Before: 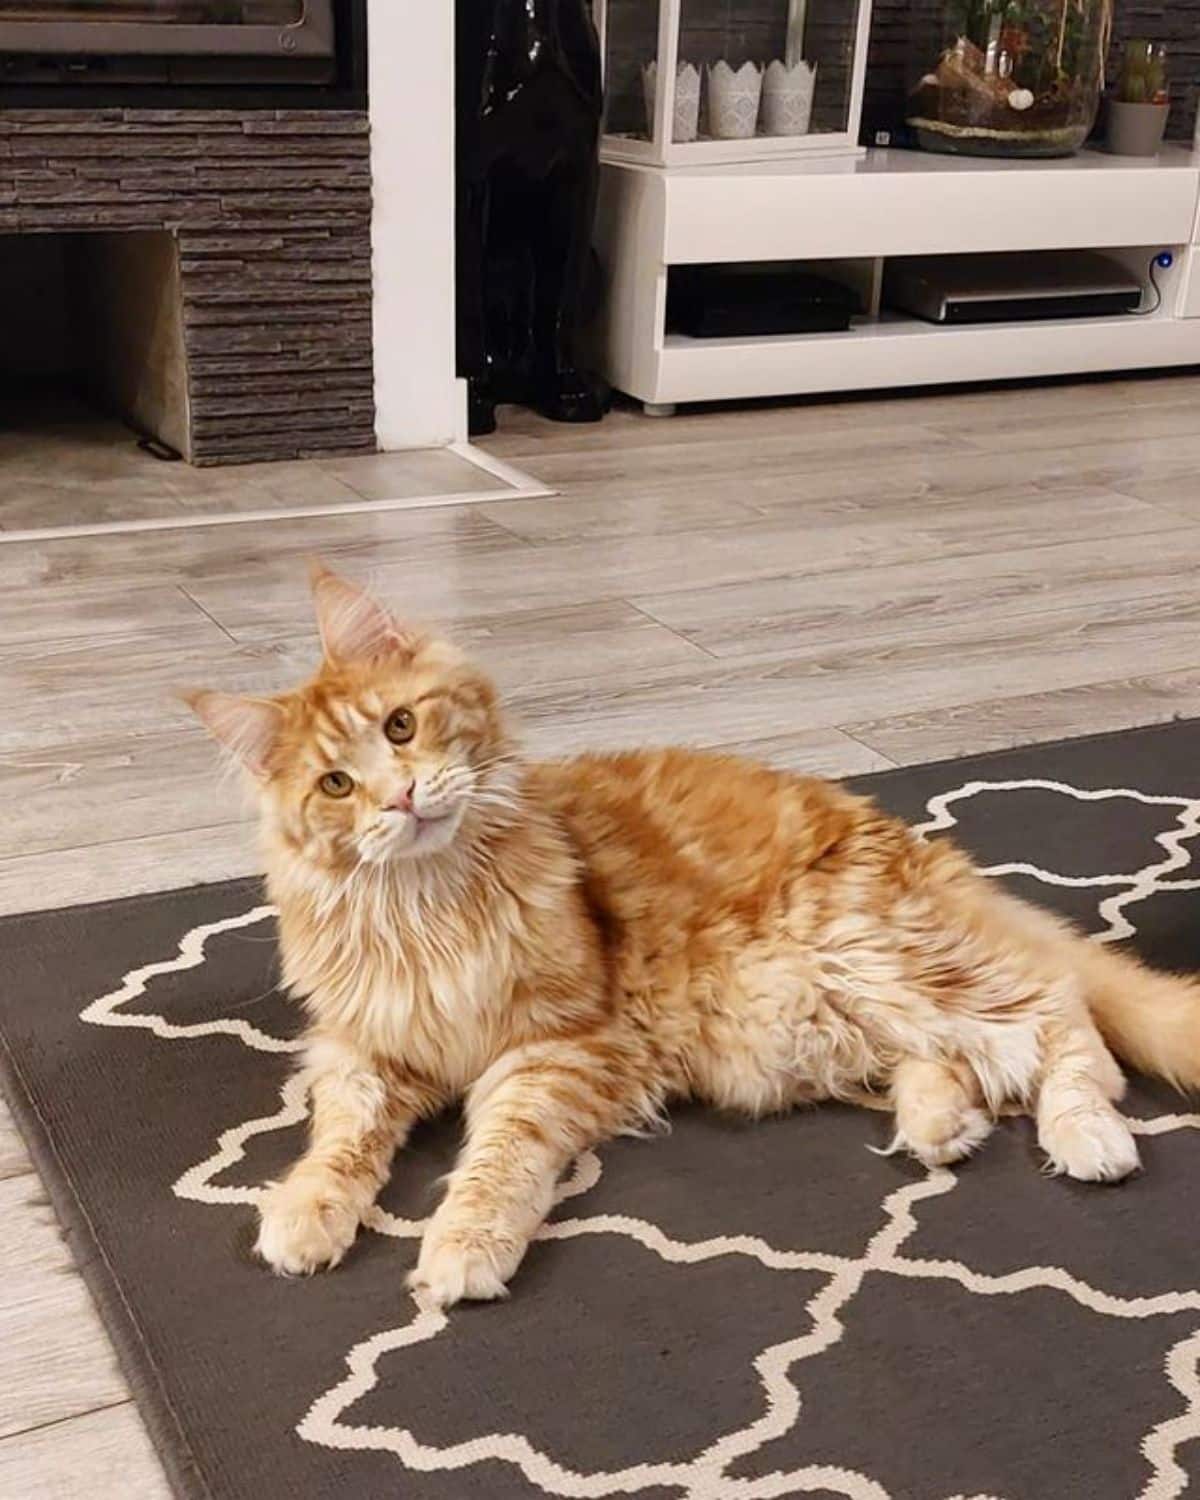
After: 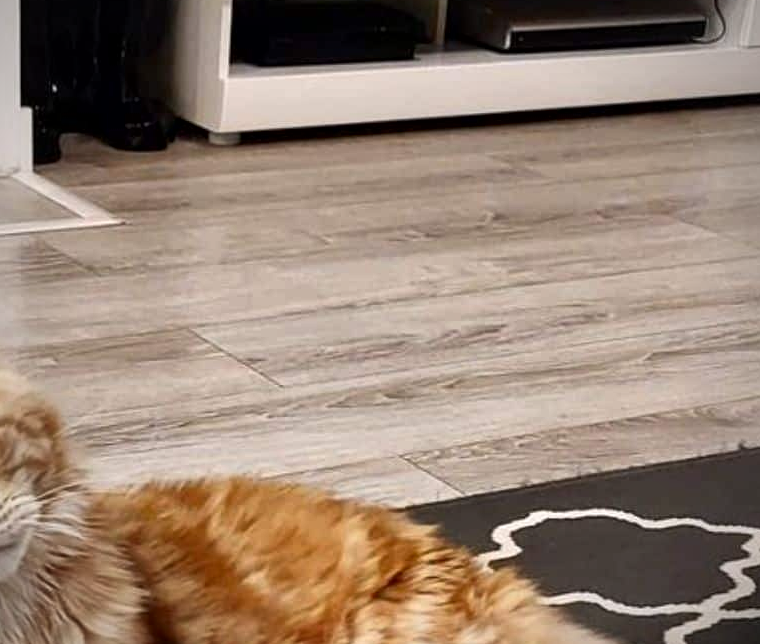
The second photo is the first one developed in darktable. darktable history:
vignetting: fall-off radius 60.97%, brightness -0.475
tone equalizer: edges refinement/feathering 500, mask exposure compensation -1.57 EV, preserve details no
local contrast: mode bilateral grid, contrast 100, coarseness 99, detail 165%, midtone range 0.2
crop: left 36.275%, top 18.105%, right 0.314%, bottom 38.957%
